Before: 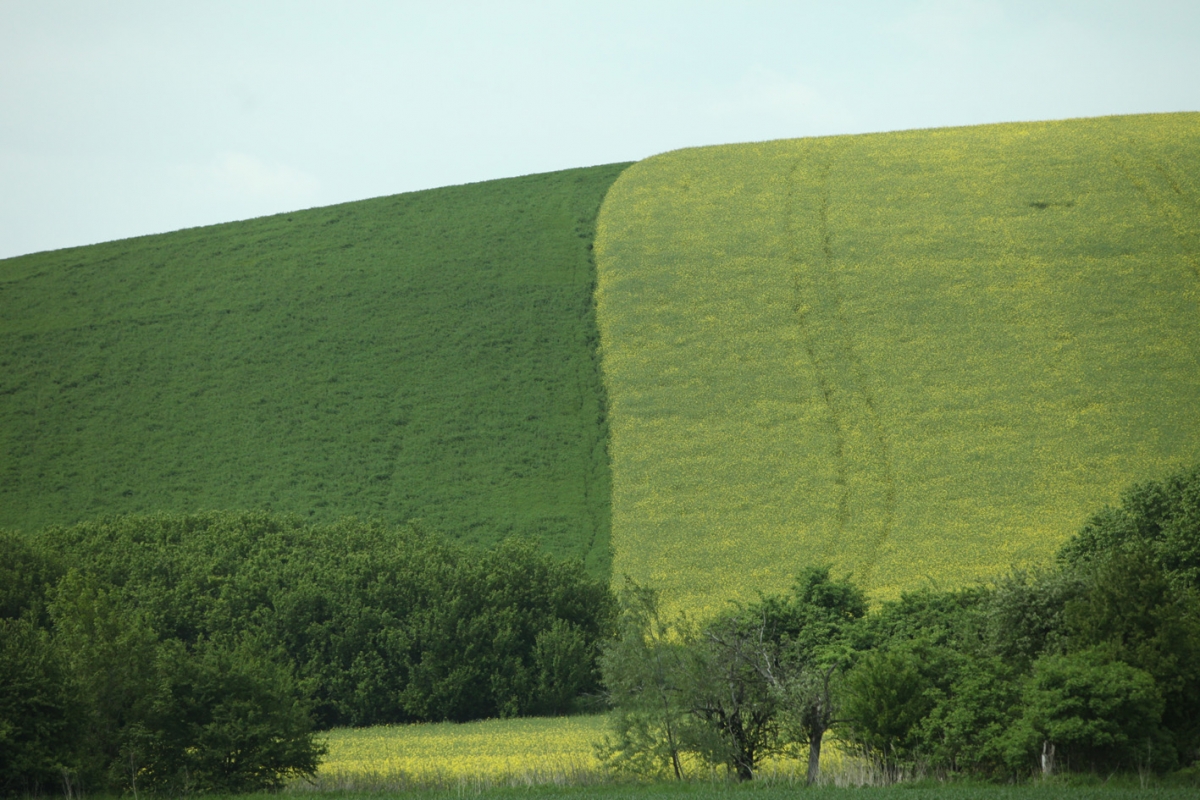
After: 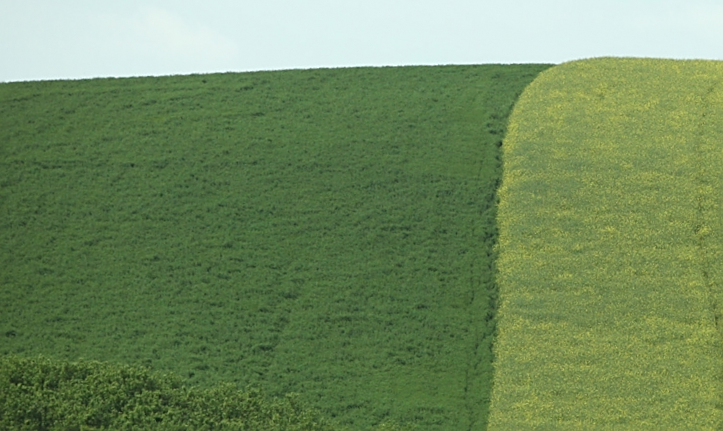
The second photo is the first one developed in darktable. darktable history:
sharpen: on, module defaults
crop and rotate: angle -6.8°, left 2.184%, top 6.645%, right 27.225%, bottom 30.212%
